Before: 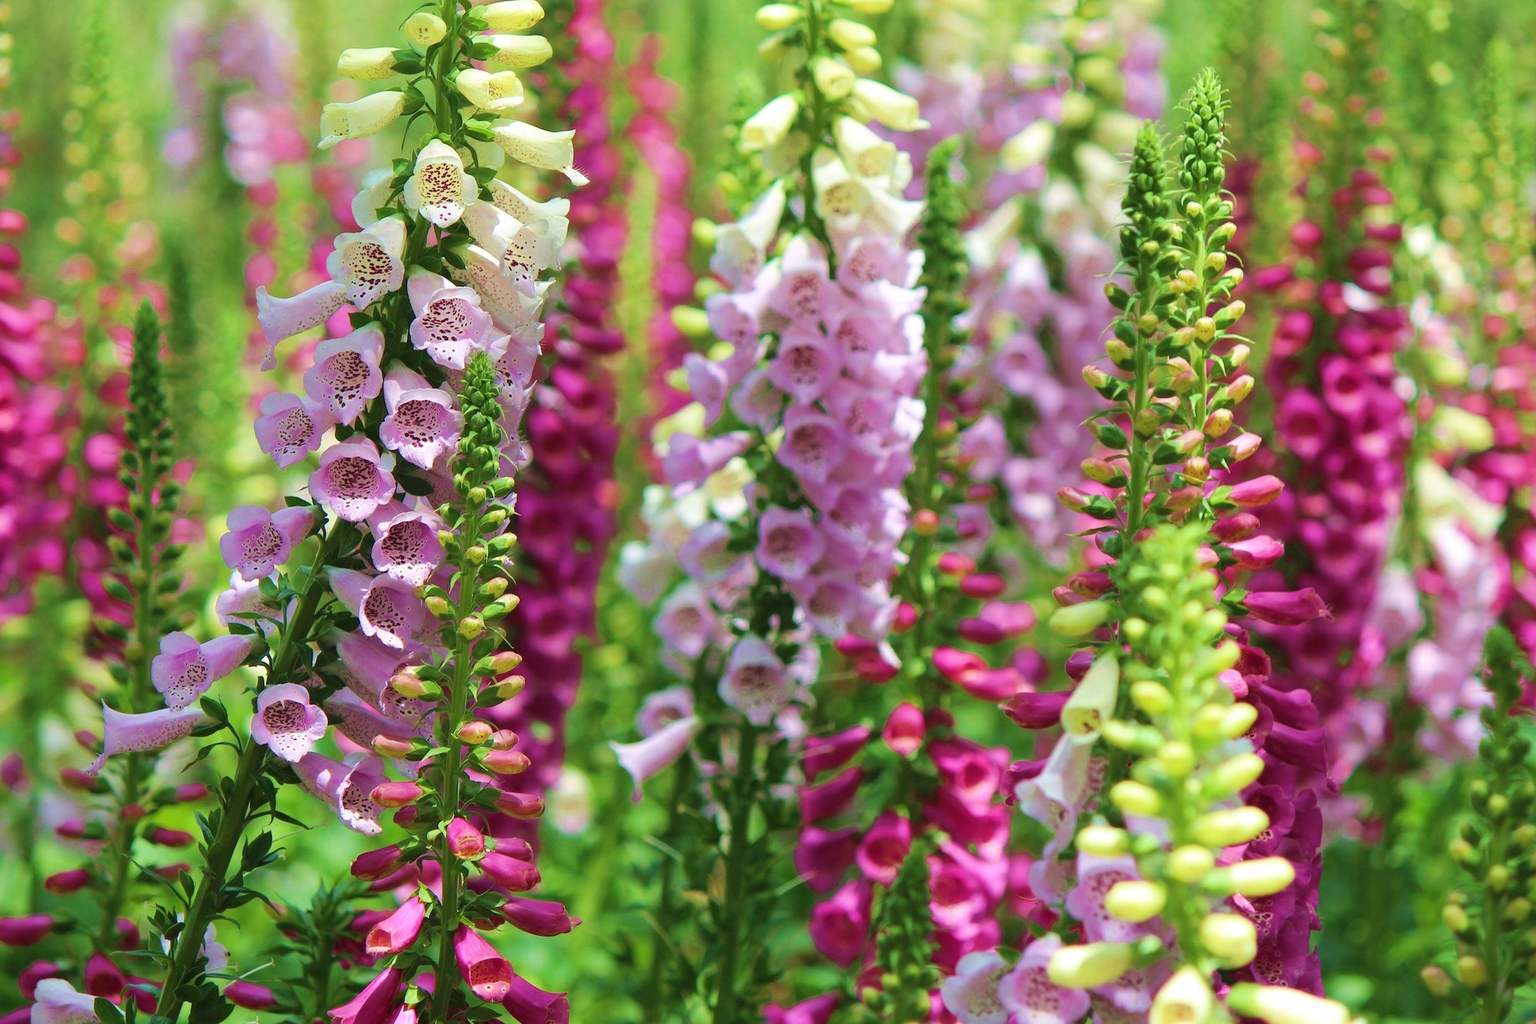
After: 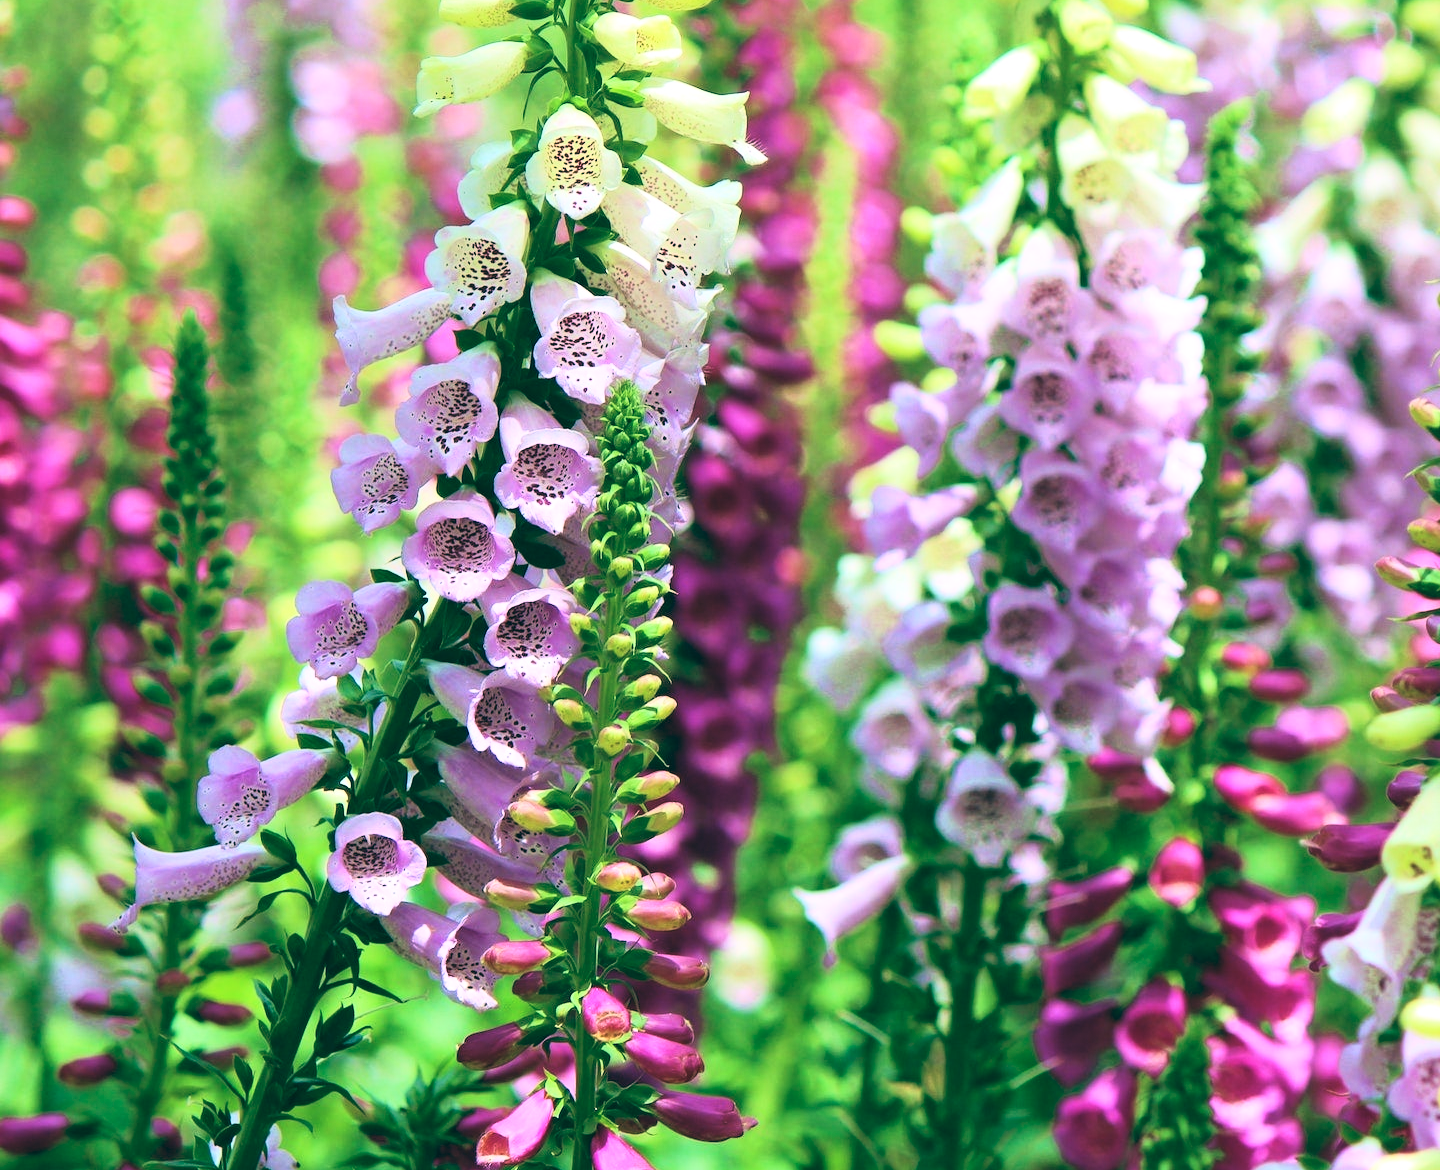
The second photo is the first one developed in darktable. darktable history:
white balance: red 0.931, blue 1.11
crop: top 5.803%, right 27.864%, bottom 5.804%
color balance: lift [1.005, 0.99, 1.007, 1.01], gamma [1, 0.979, 1.011, 1.021], gain [0.923, 1.098, 1.025, 0.902], input saturation 90.45%, contrast 7.73%, output saturation 105.91%
base curve: curves: ch0 [(0, 0) (0.005, 0.002) (0.193, 0.295) (0.399, 0.664) (0.75, 0.928) (1, 1)]
